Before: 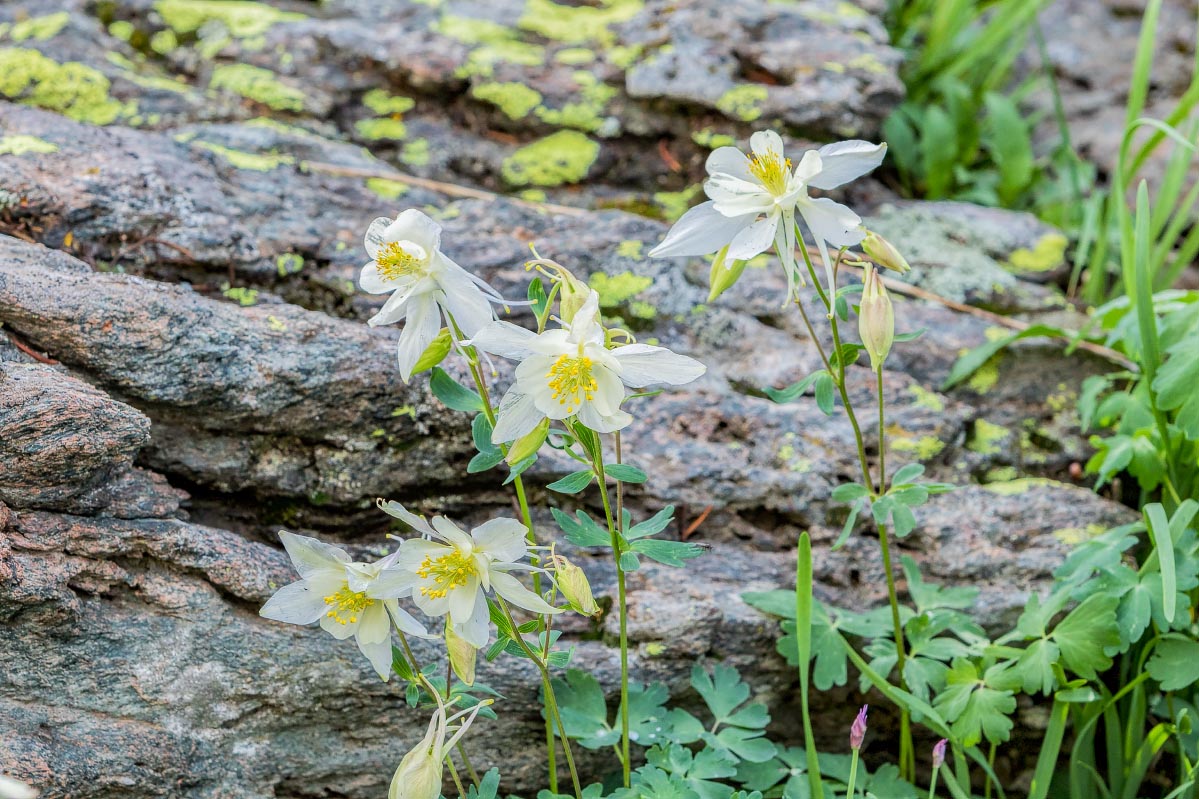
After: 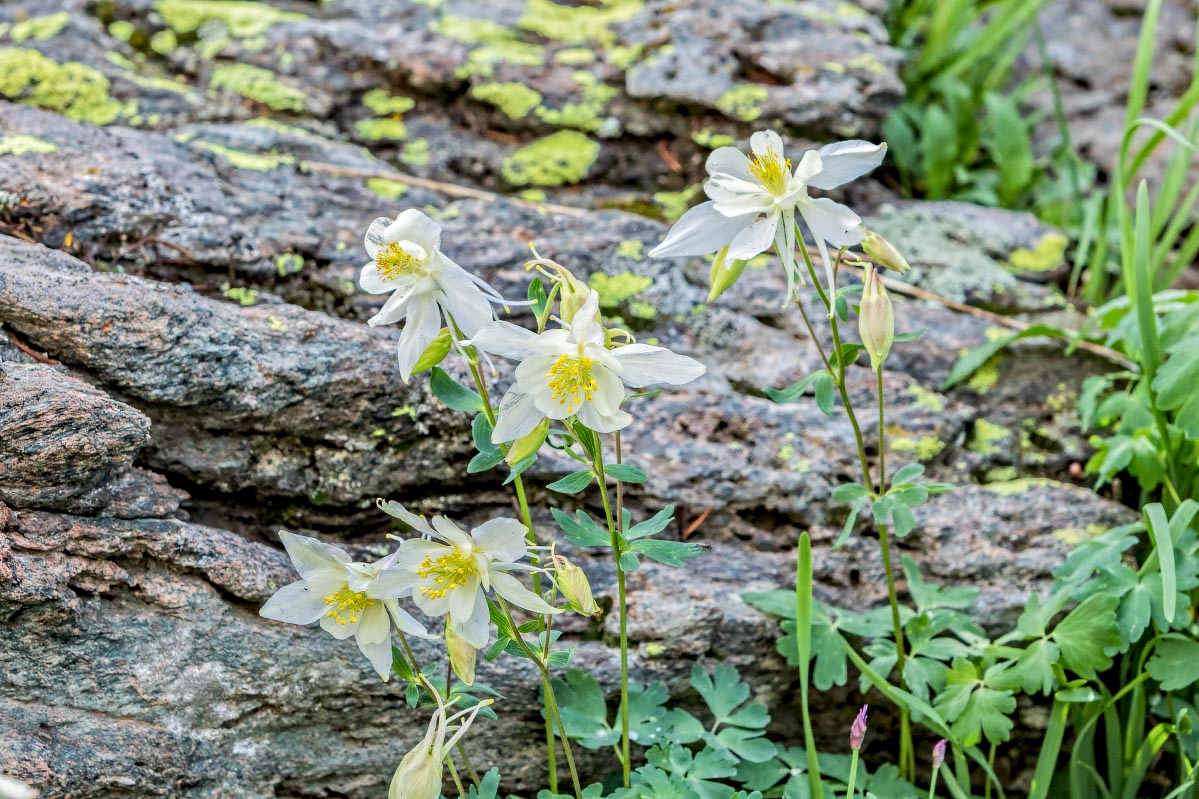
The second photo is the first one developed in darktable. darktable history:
contrast equalizer: octaves 7, y [[0.5, 0.5, 0.501, 0.63, 0.504, 0.5], [0.5 ×6], [0.5 ×6], [0 ×6], [0 ×6]]
